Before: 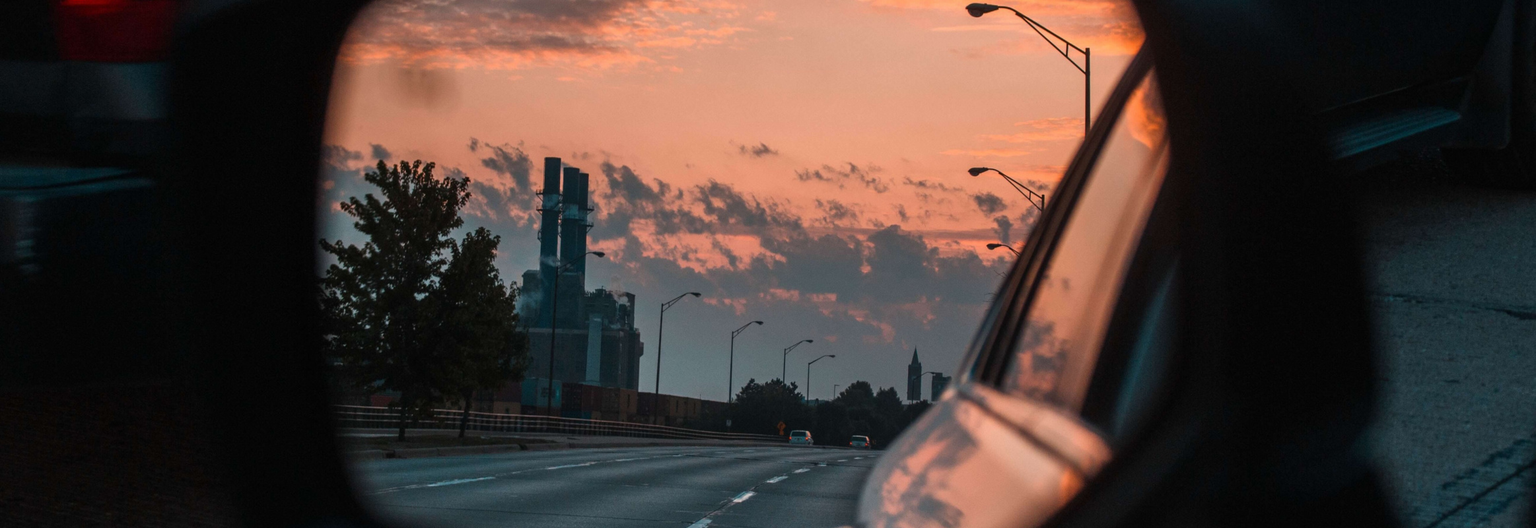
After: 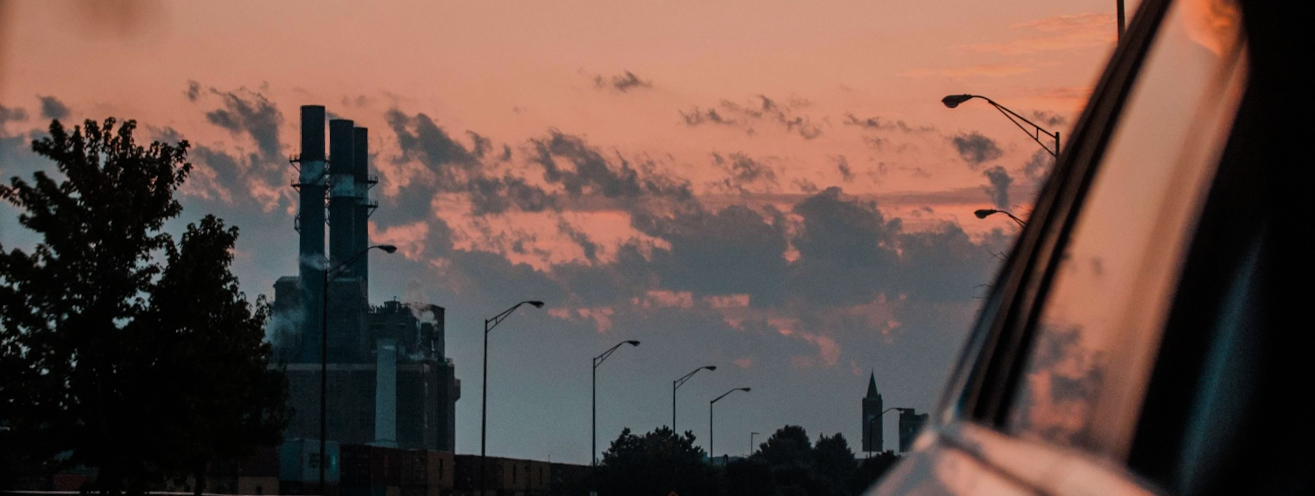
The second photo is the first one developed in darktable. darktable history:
filmic rgb: black relative exposure -7.65 EV, white relative exposure 4.56 EV, hardness 3.61
crop and rotate: left 22.13%, top 22.054%, right 22.026%, bottom 22.102%
rotate and perspective: rotation -2.22°, lens shift (horizontal) -0.022, automatic cropping off
